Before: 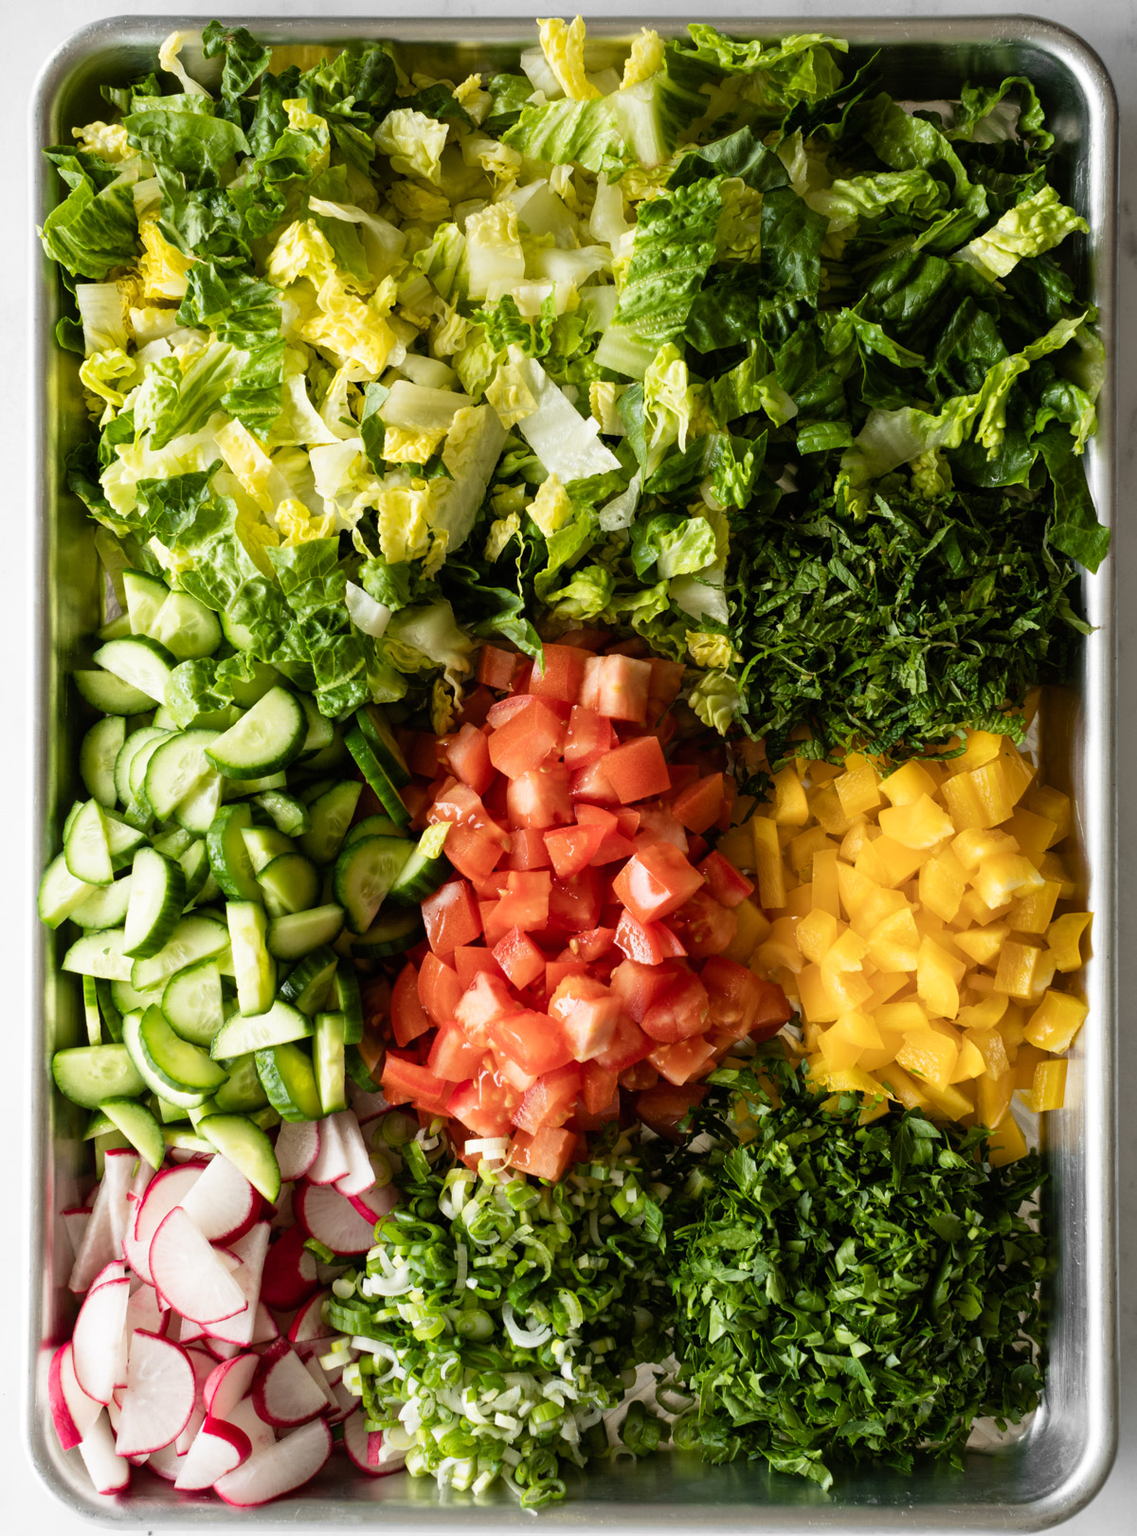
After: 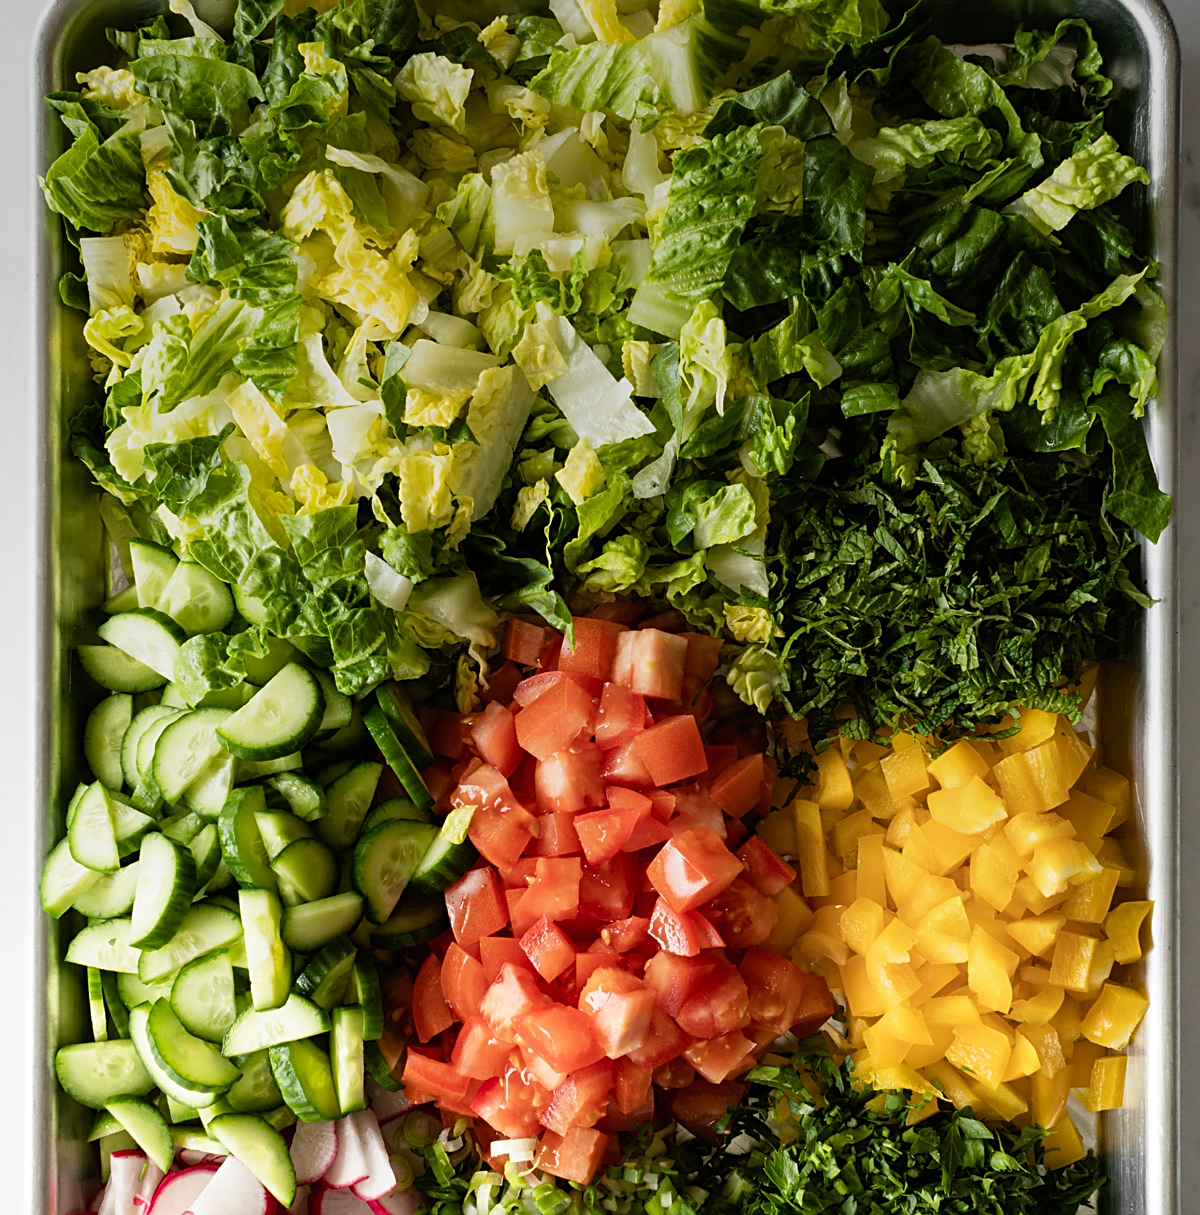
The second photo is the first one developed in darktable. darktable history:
graduated density: on, module defaults
crop: top 3.857%, bottom 21.132%
sharpen: on, module defaults
